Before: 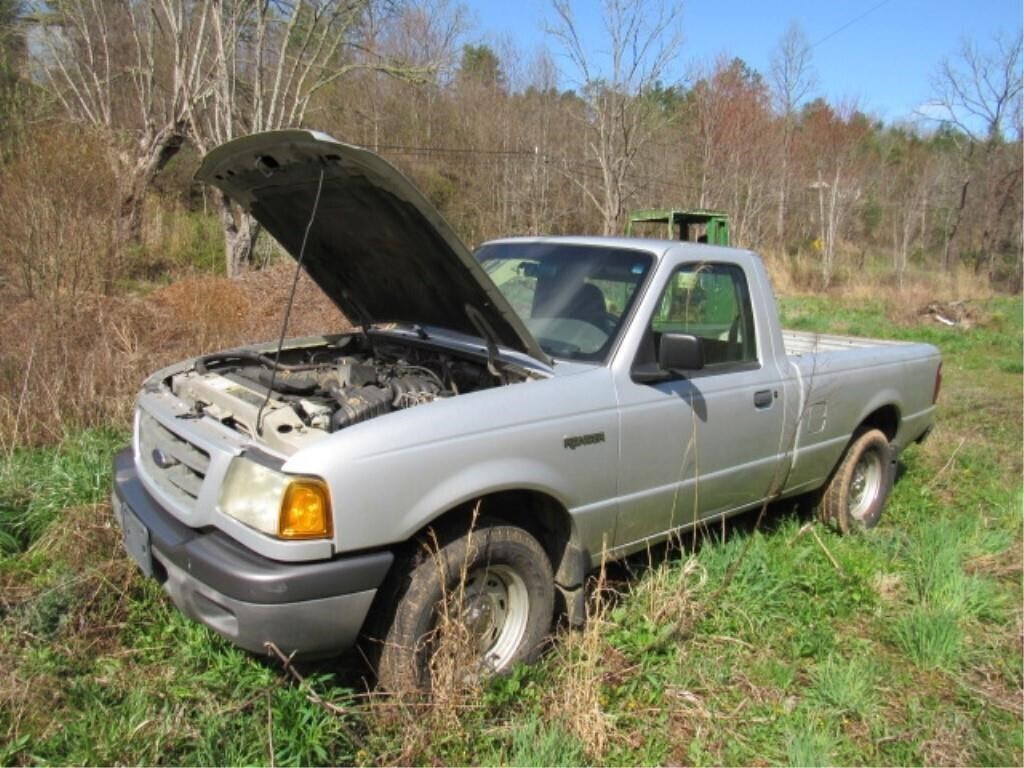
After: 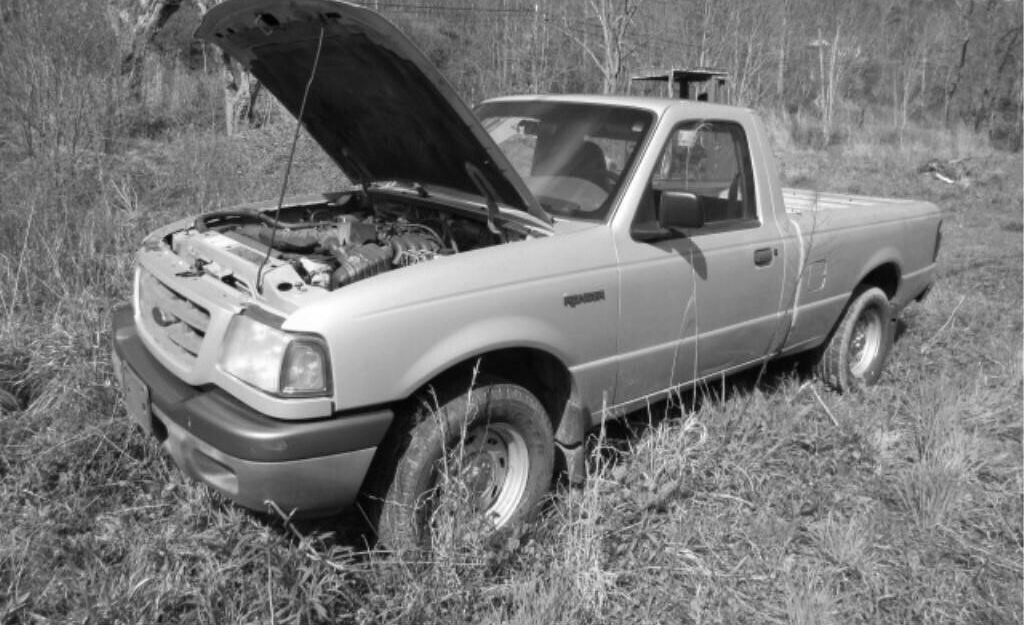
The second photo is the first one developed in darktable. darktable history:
crop and rotate: top 18.507%
monochrome: on, module defaults
